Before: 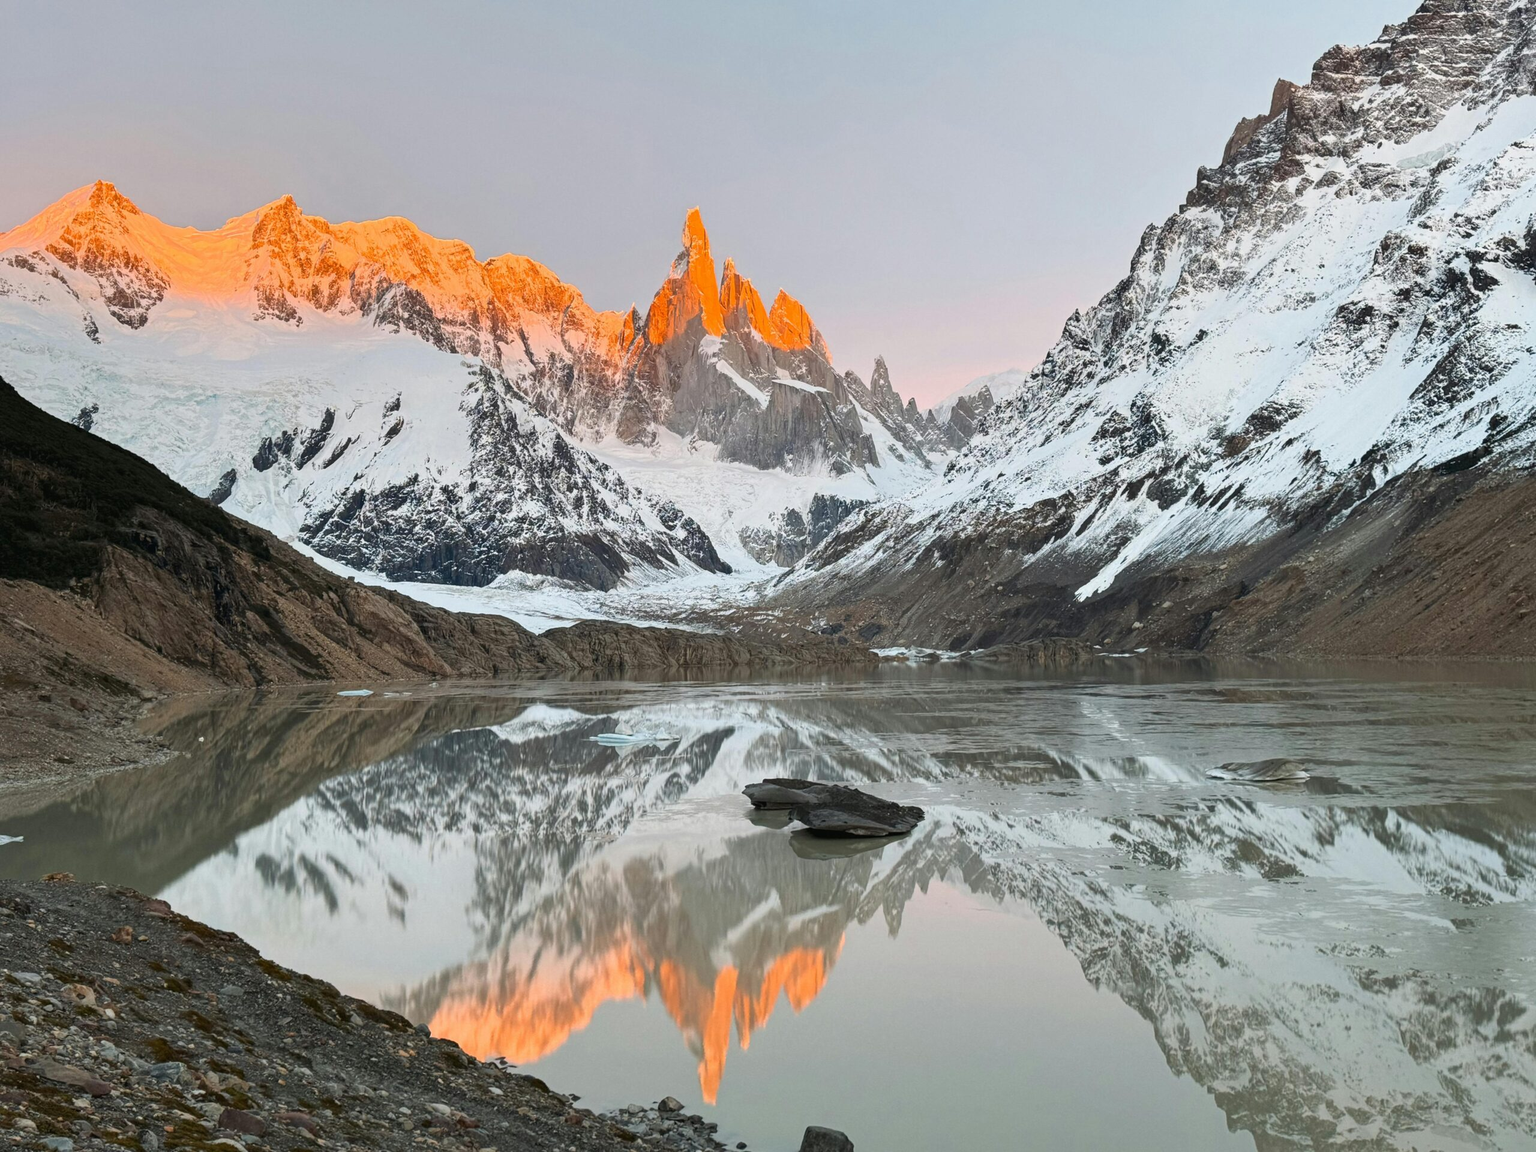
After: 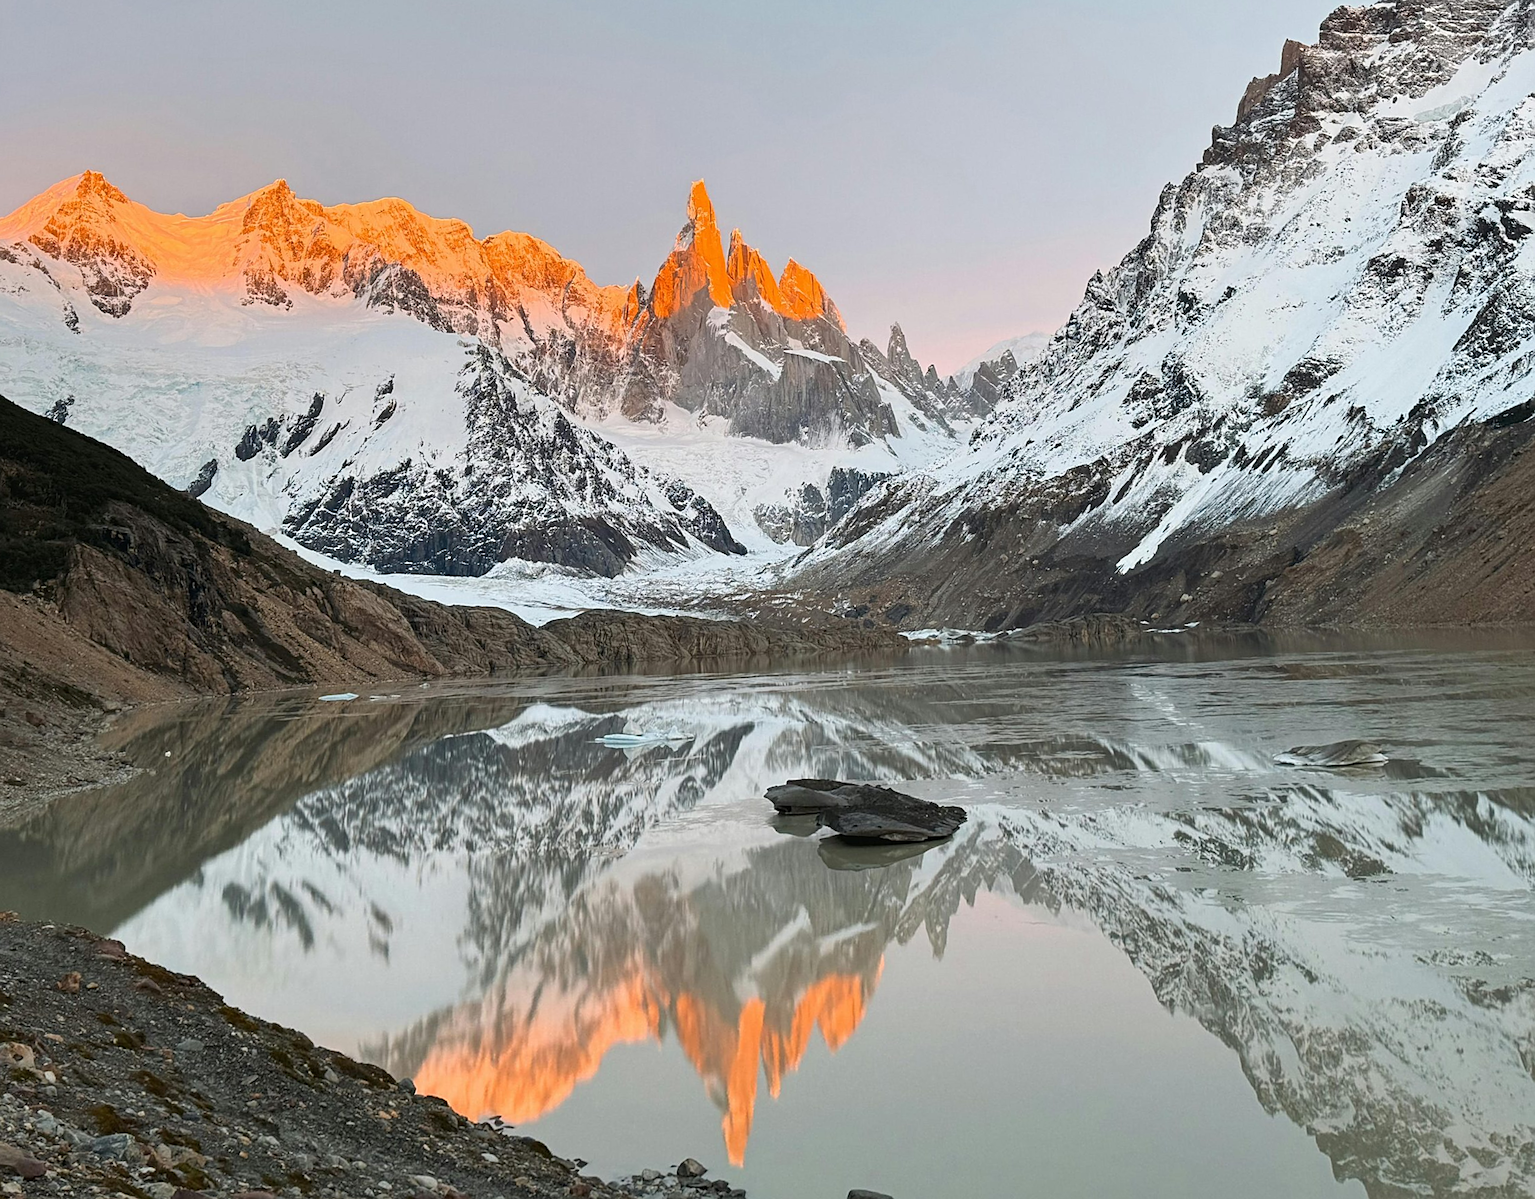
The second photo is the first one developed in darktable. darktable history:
rotate and perspective: rotation -1.68°, lens shift (vertical) -0.146, crop left 0.049, crop right 0.912, crop top 0.032, crop bottom 0.96
sharpen: on, module defaults
